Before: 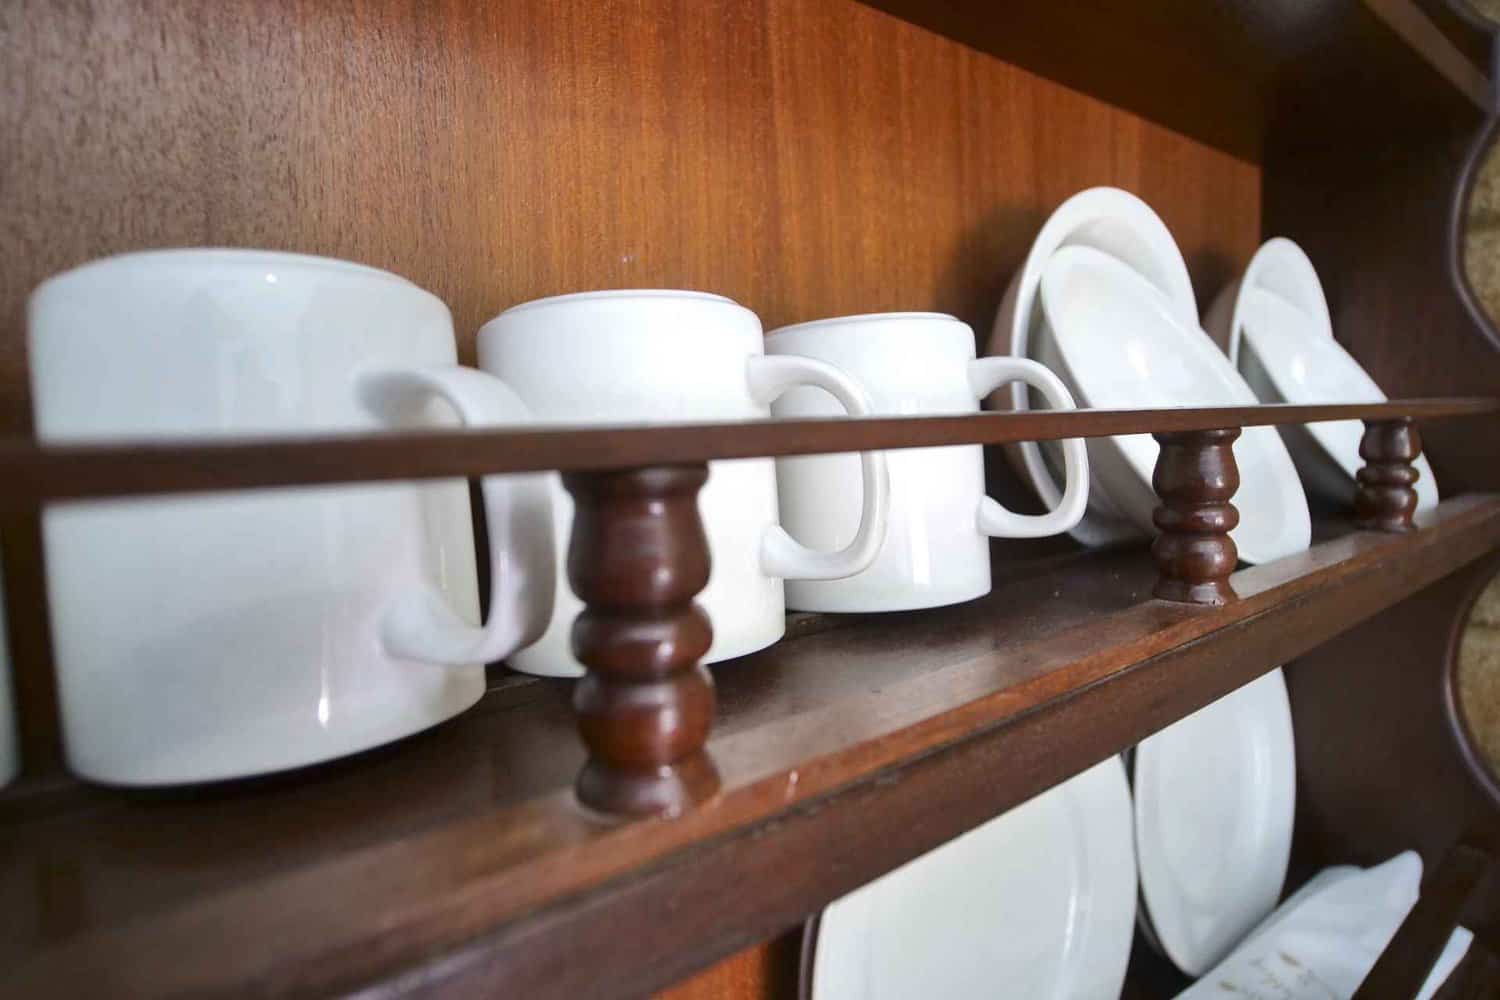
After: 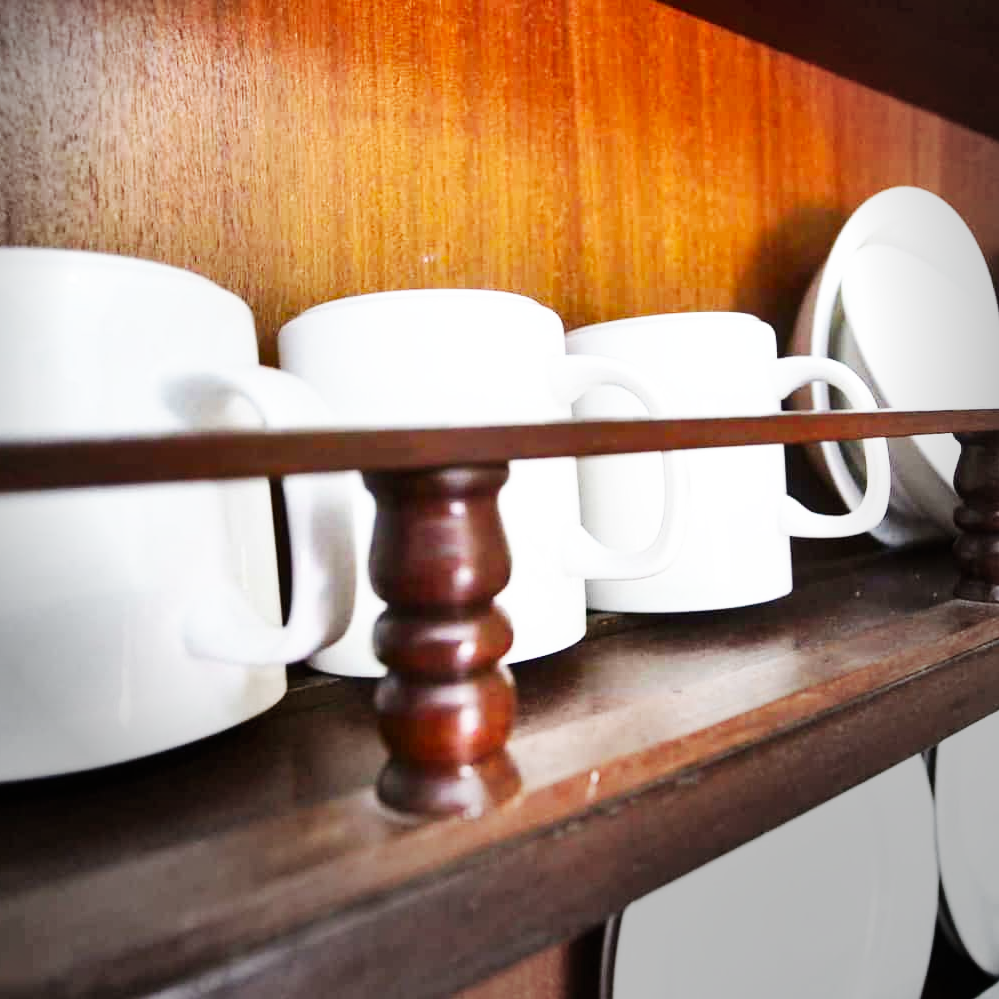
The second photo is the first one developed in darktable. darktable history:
vignetting: fall-off radius 31.47%, center (-0.068, -0.308), unbound false
shadows and highlights: low approximation 0.01, soften with gaussian
crop and rotate: left 13.369%, right 20.021%
base curve: curves: ch0 [(0, 0) (0.007, 0.004) (0.027, 0.03) (0.046, 0.07) (0.207, 0.54) (0.442, 0.872) (0.673, 0.972) (1, 1)], preserve colors none
